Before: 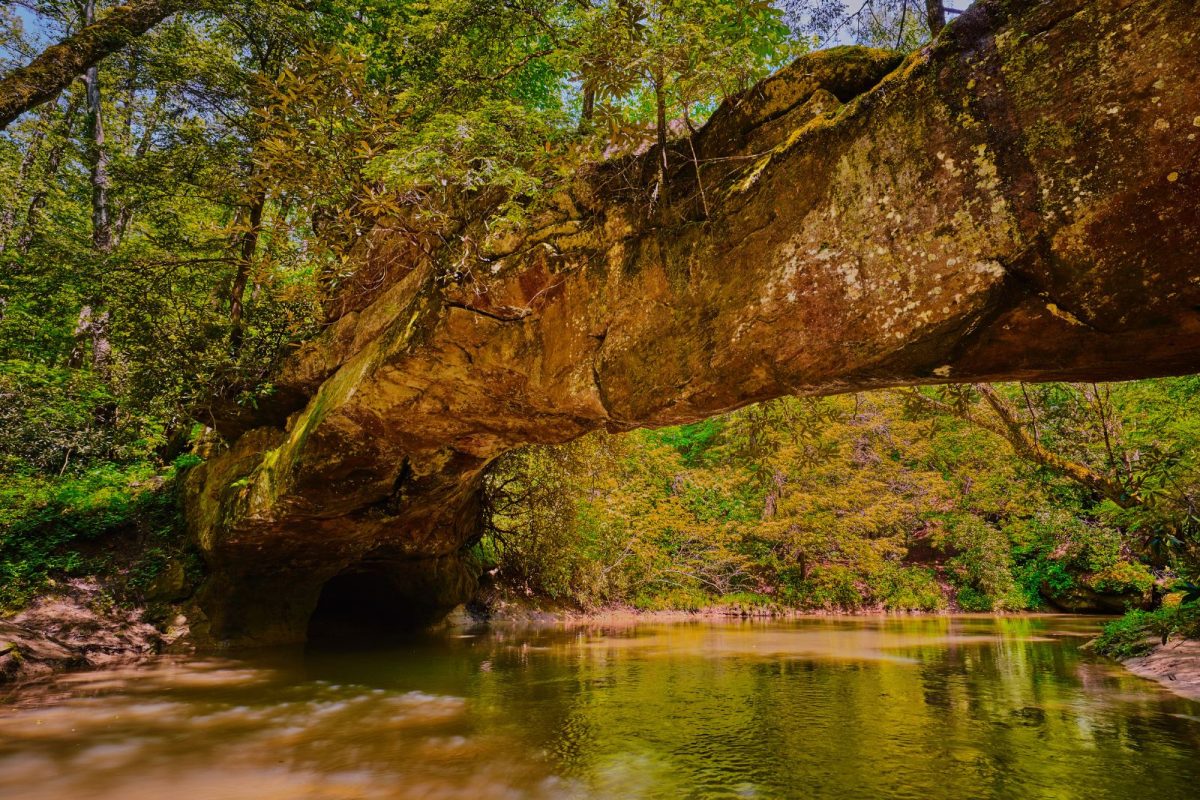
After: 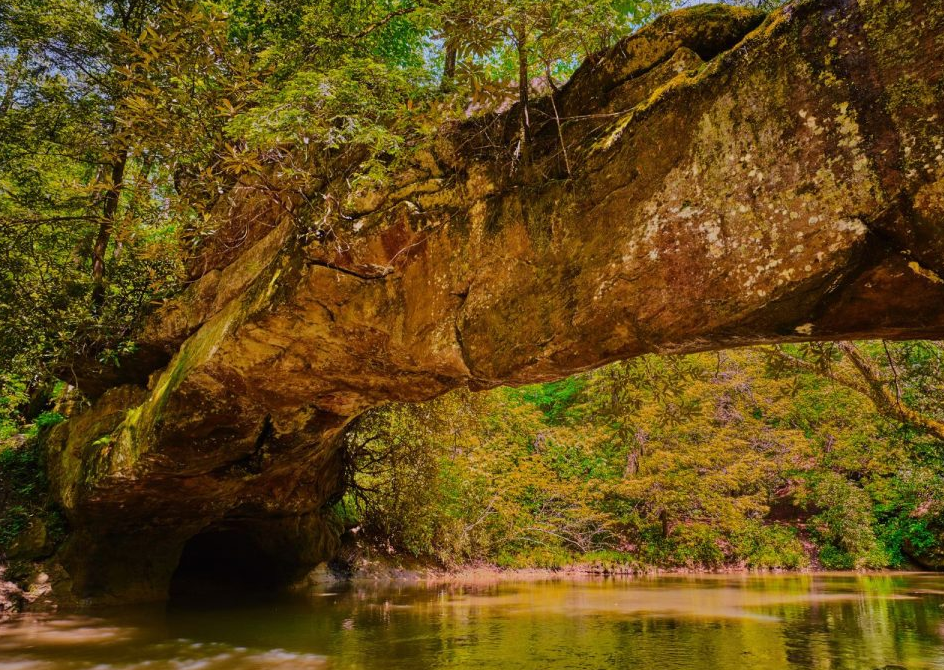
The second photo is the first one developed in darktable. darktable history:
crop: left 11.57%, top 5.344%, right 9.57%, bottom 10.339%
